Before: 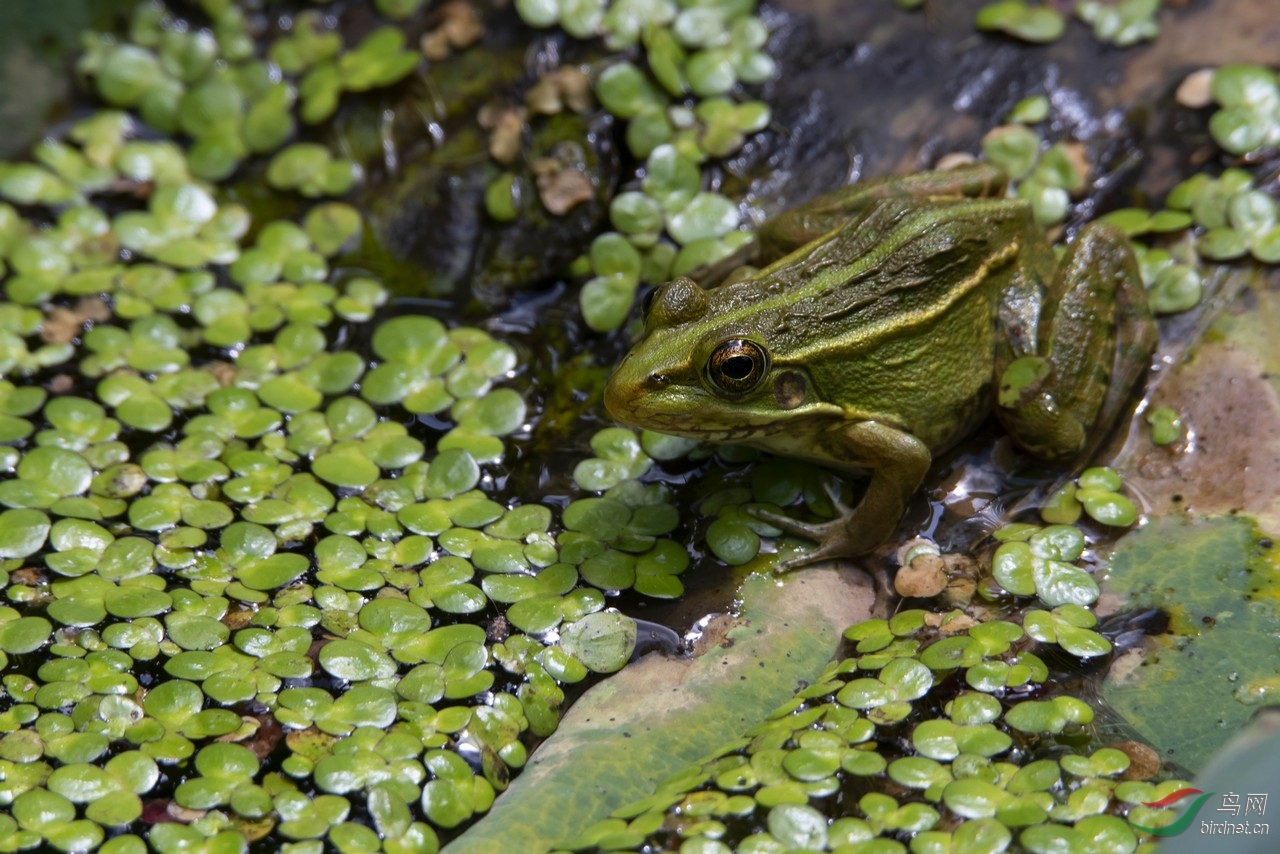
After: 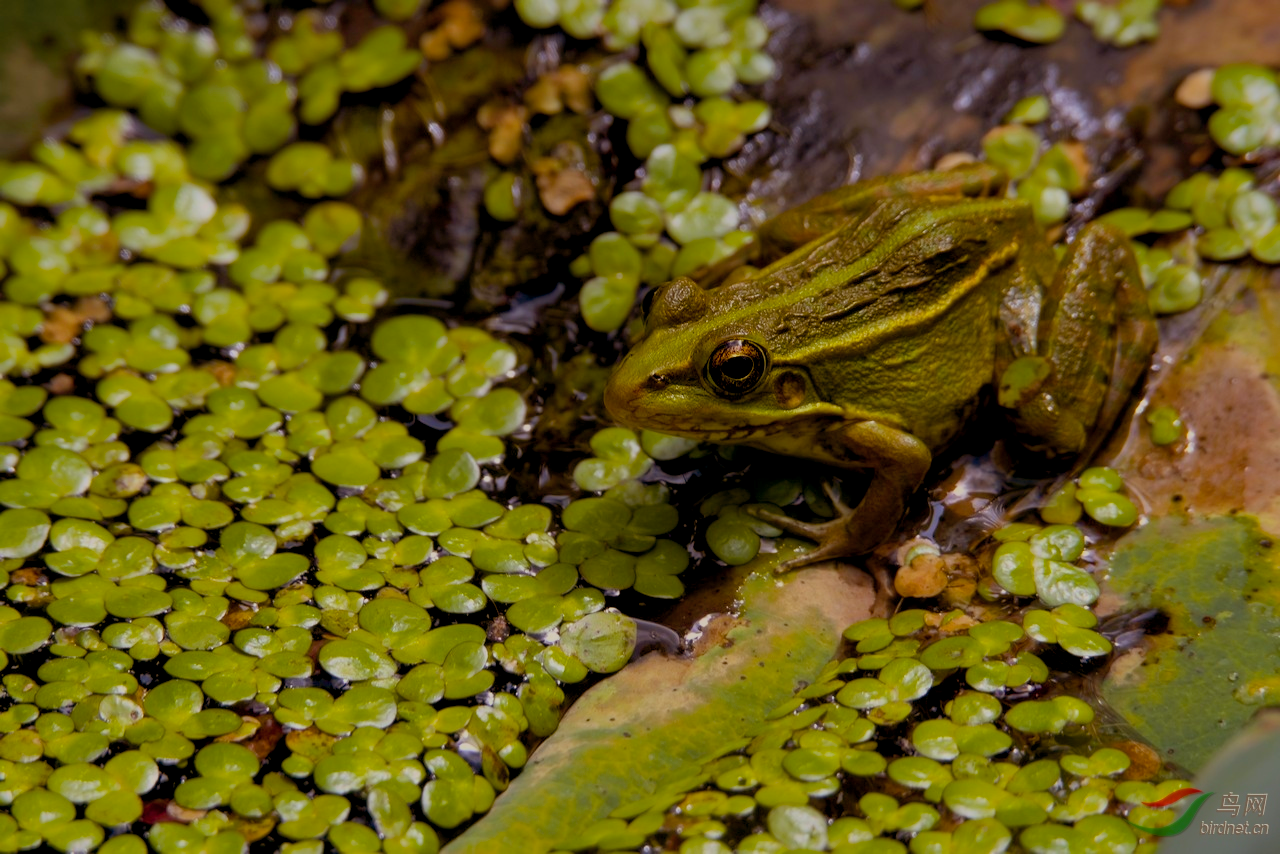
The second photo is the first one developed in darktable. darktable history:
color balance rgb: power › luminance 9.919%, power › chroma 2.828%, power › hue 57.78°, linear chroma grading › global chroma 14.529%, perceptual saturation grading › global saturation 25.697%, contrast 5.309%
shadows and highlights: shadows 40.32, highlights -60.07
contrast equalizer: y [[0.5, 0.5, 0.5, 0.539, 0.64, 0.611], [0.5 ×6], [0.5 ×6], [0 ×6], [0 ×6]], mix -0.184
exposure: black level correction 0.009, exposure -0.669 EV, compensate highlight preservation false
